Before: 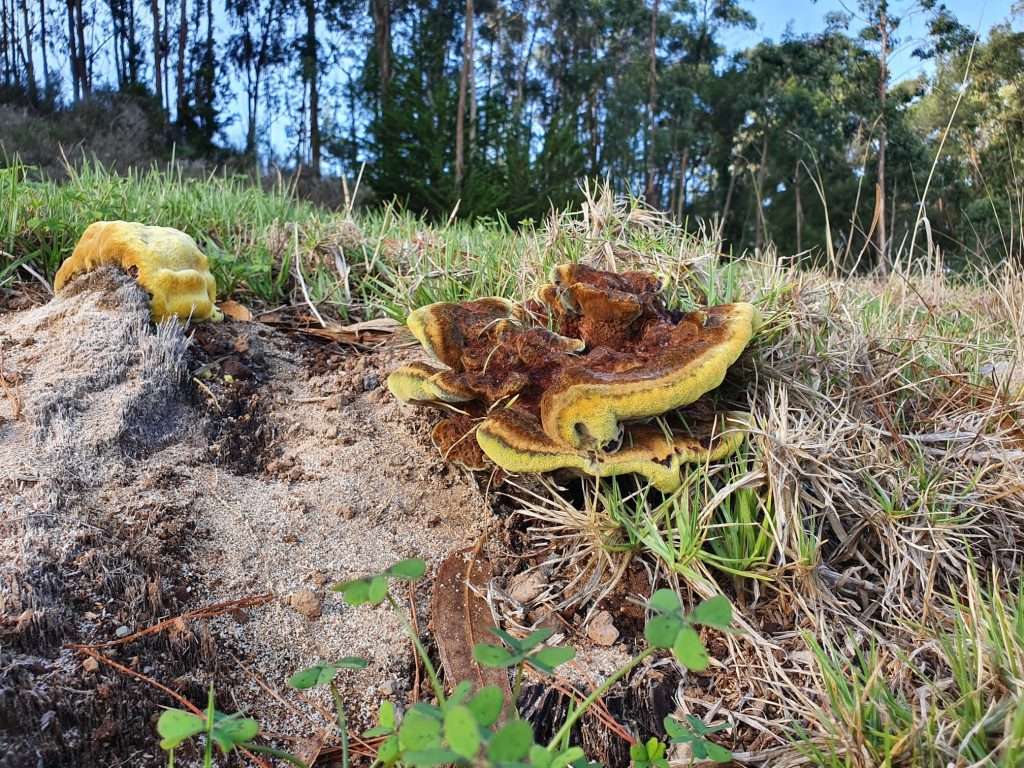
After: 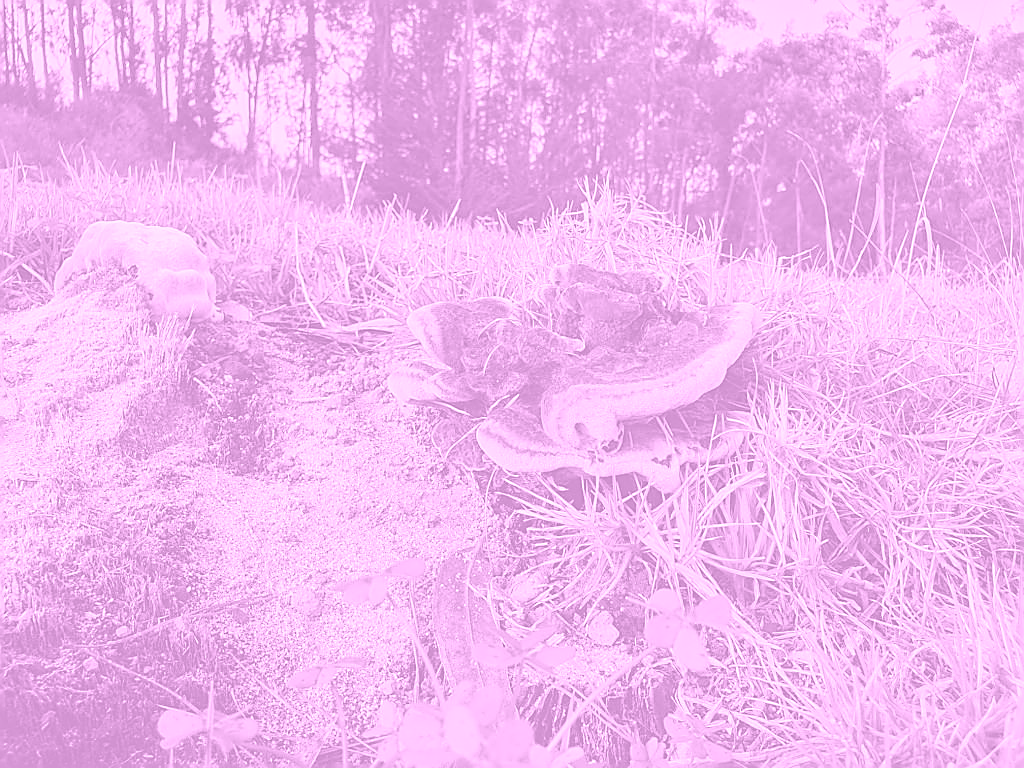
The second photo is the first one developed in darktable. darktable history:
white balance: emerald 1
sharpen: radius 1.4, amount 1.25, threshold 0.7
shadows and highlights: shadows -88.03, highlights -35.45, shadows color adjustment 99.15%, highlights color adjustment 0%, soften with gaussian
colorize: hue 331.2°, saturation 75%, source mix 30.28%, lightness 70.52%, version 1
